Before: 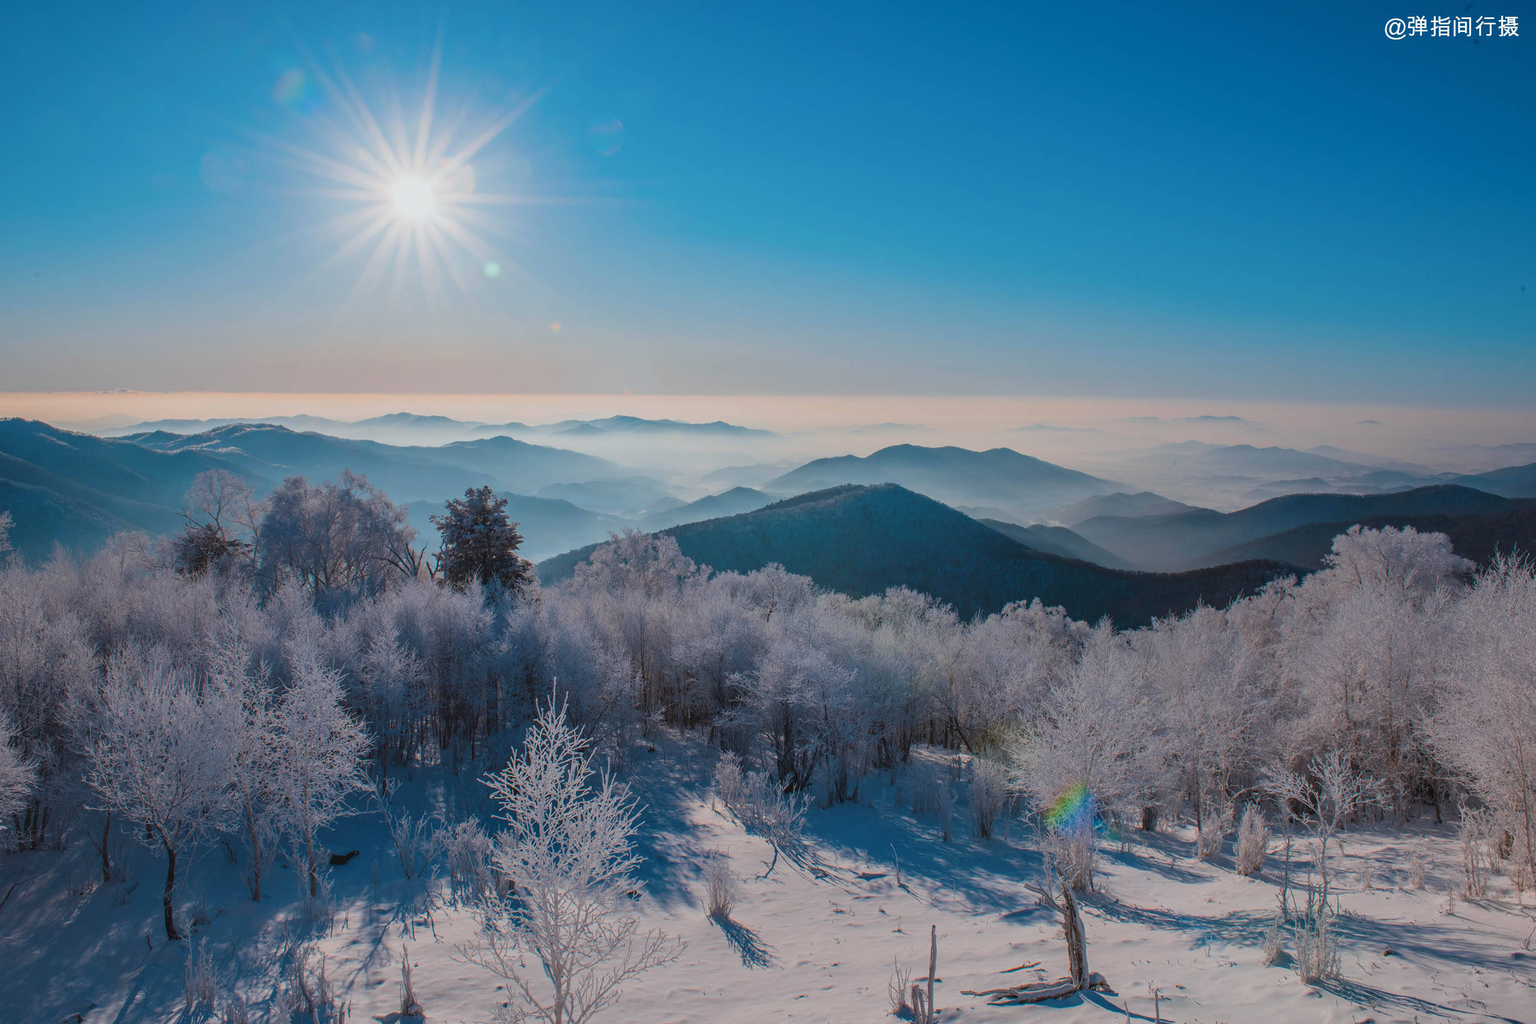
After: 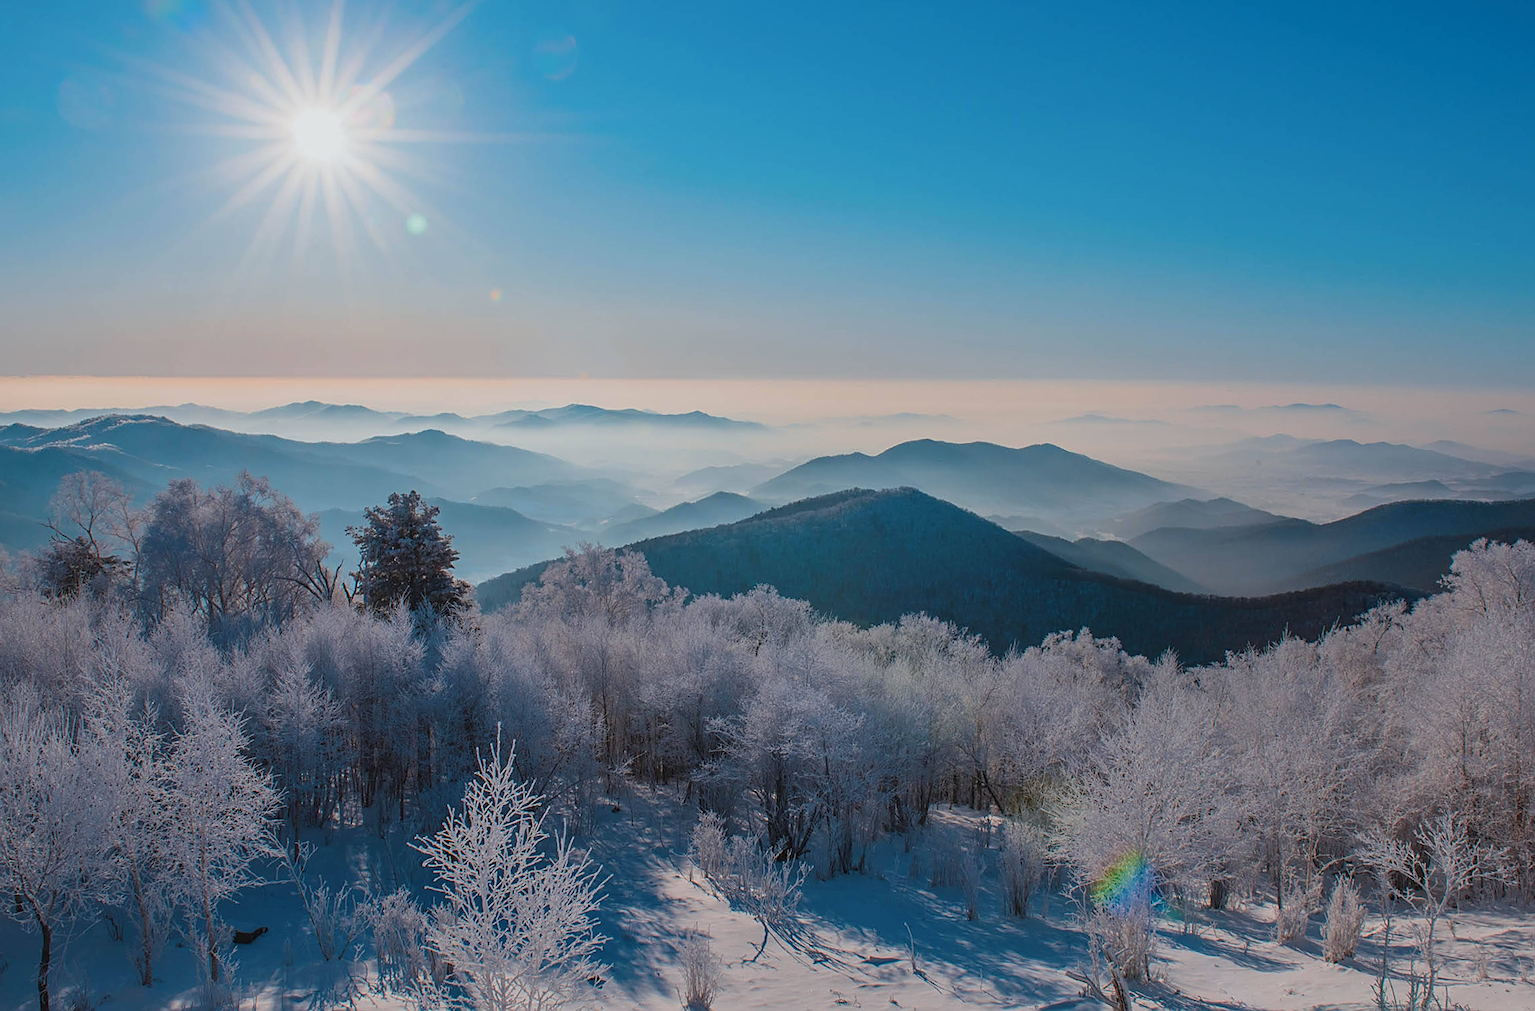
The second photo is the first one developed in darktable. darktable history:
rotate and perspective: lens shift (vertical) 0.048, lens shift (horizontal) -0.024, automatic cropping off
crop and rotate: left 10.071%, top 10.071%, right 10.02%, bottom 10.02%
sharpen: on, module defaults
